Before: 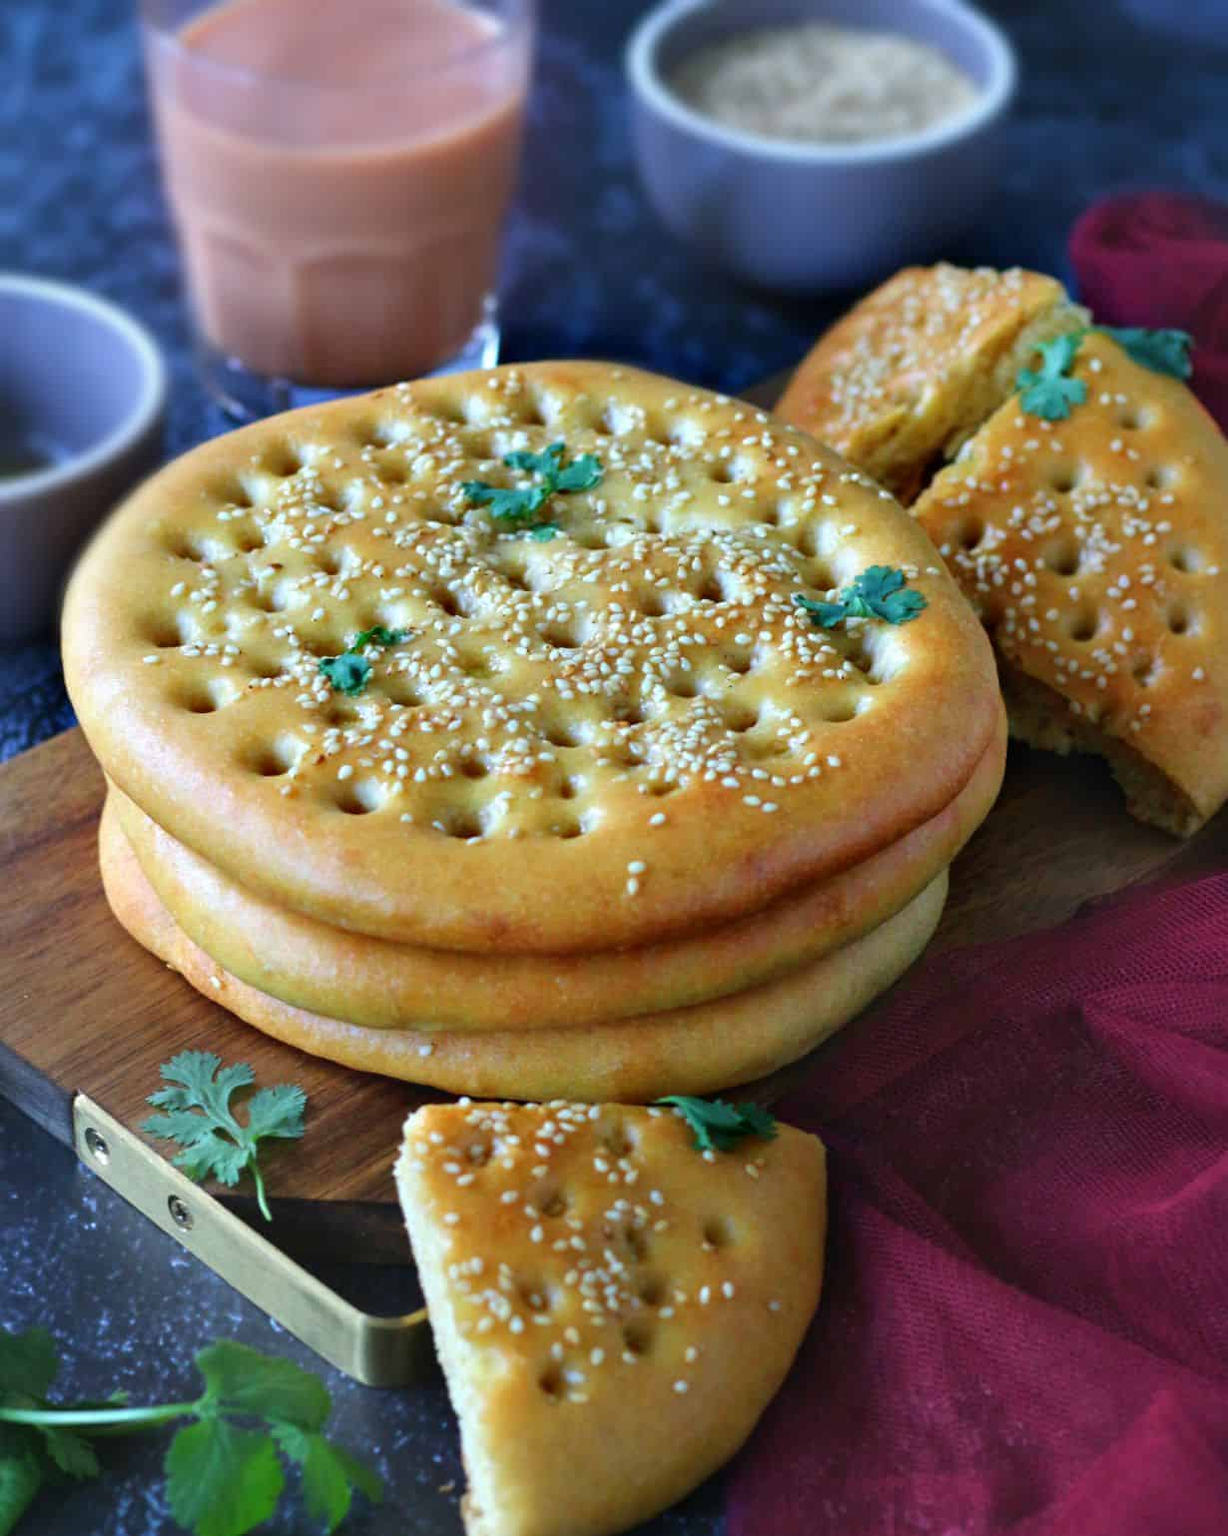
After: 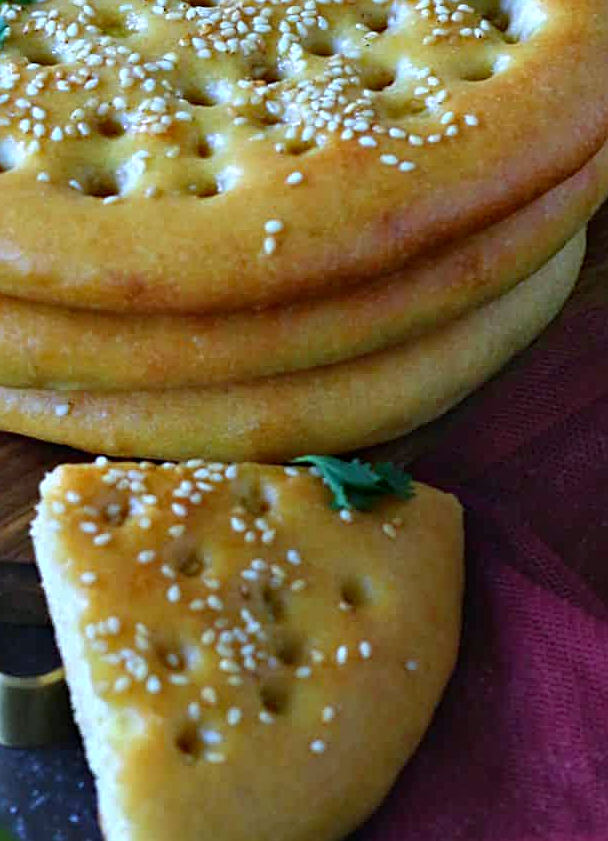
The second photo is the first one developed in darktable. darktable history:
crop: left 29.672%, top 41.786%, right 20.851%, bottom 3.487%
white balance: red 0.926, green 1.003, blue 1.133
sharpen: on, module defaults
haze removal: compatibility mode true, adaptive false
